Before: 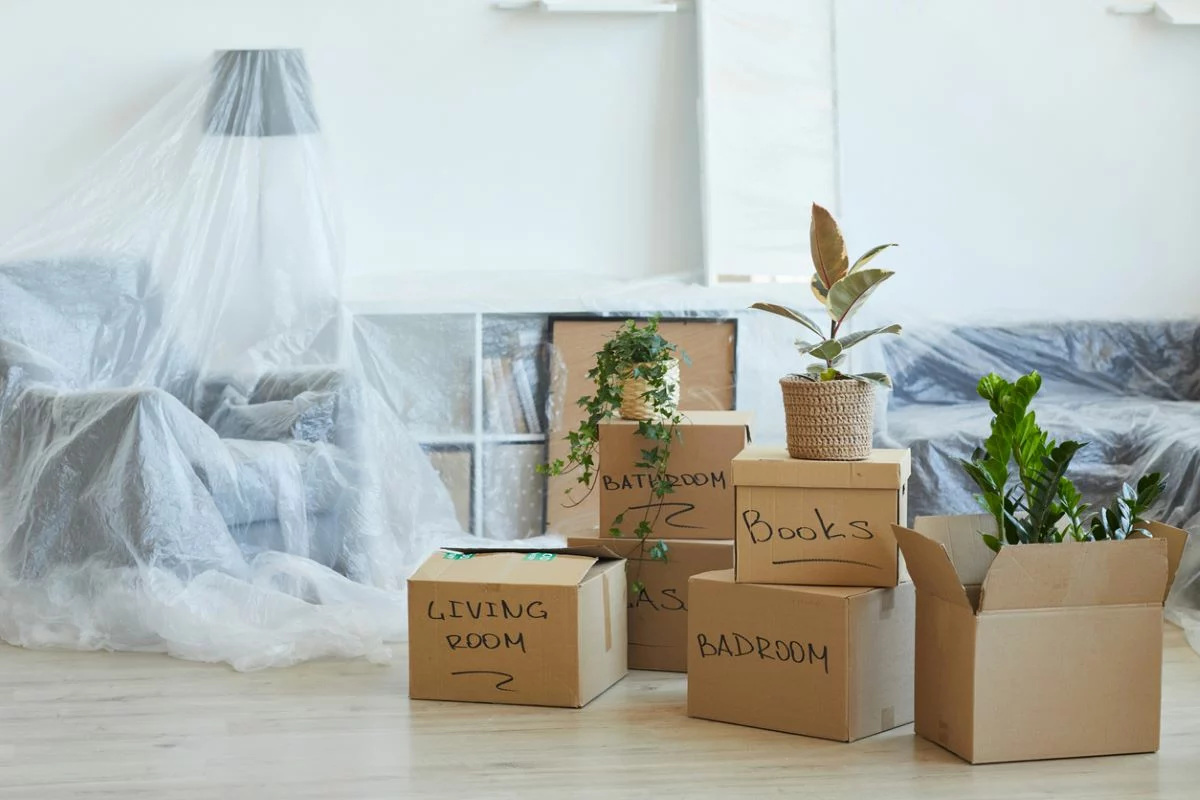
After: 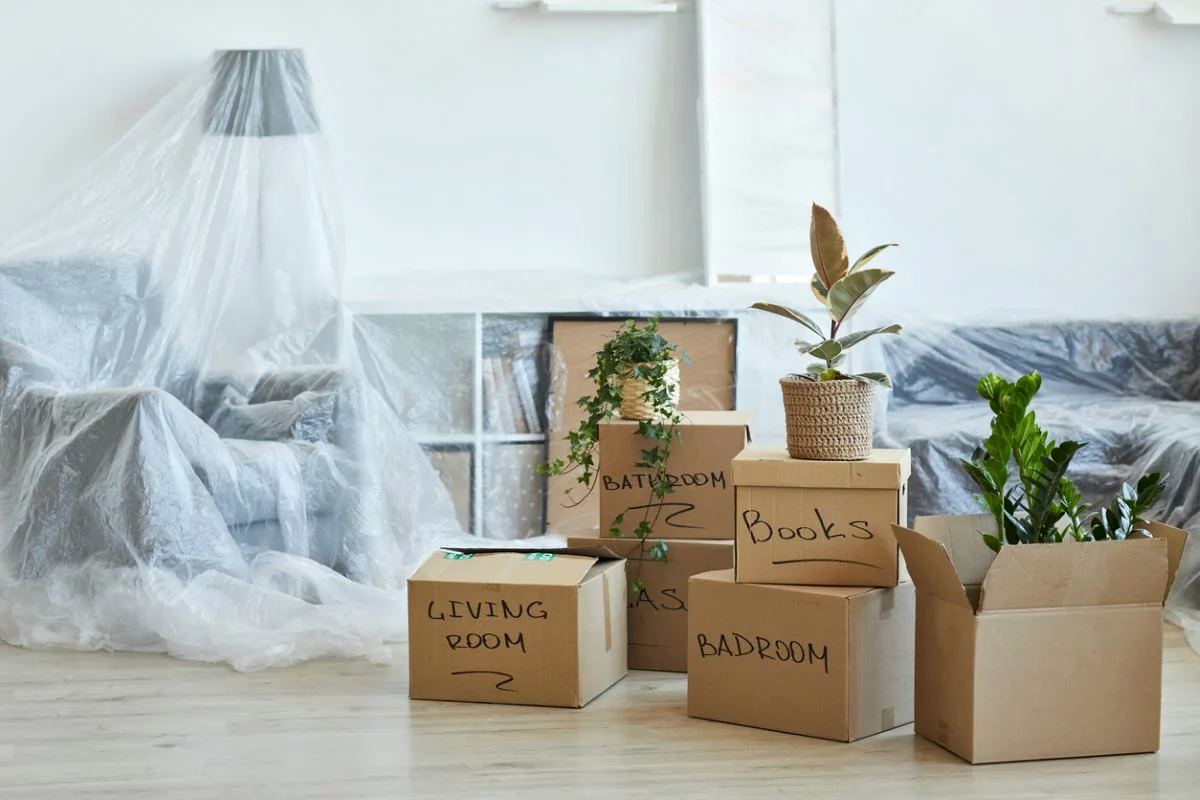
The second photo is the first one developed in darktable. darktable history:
contrast brightness saturation: saturation -0.05
local contrast: mode bilateral grid, contrast 30, coarseness 25, midtone range 0.2
